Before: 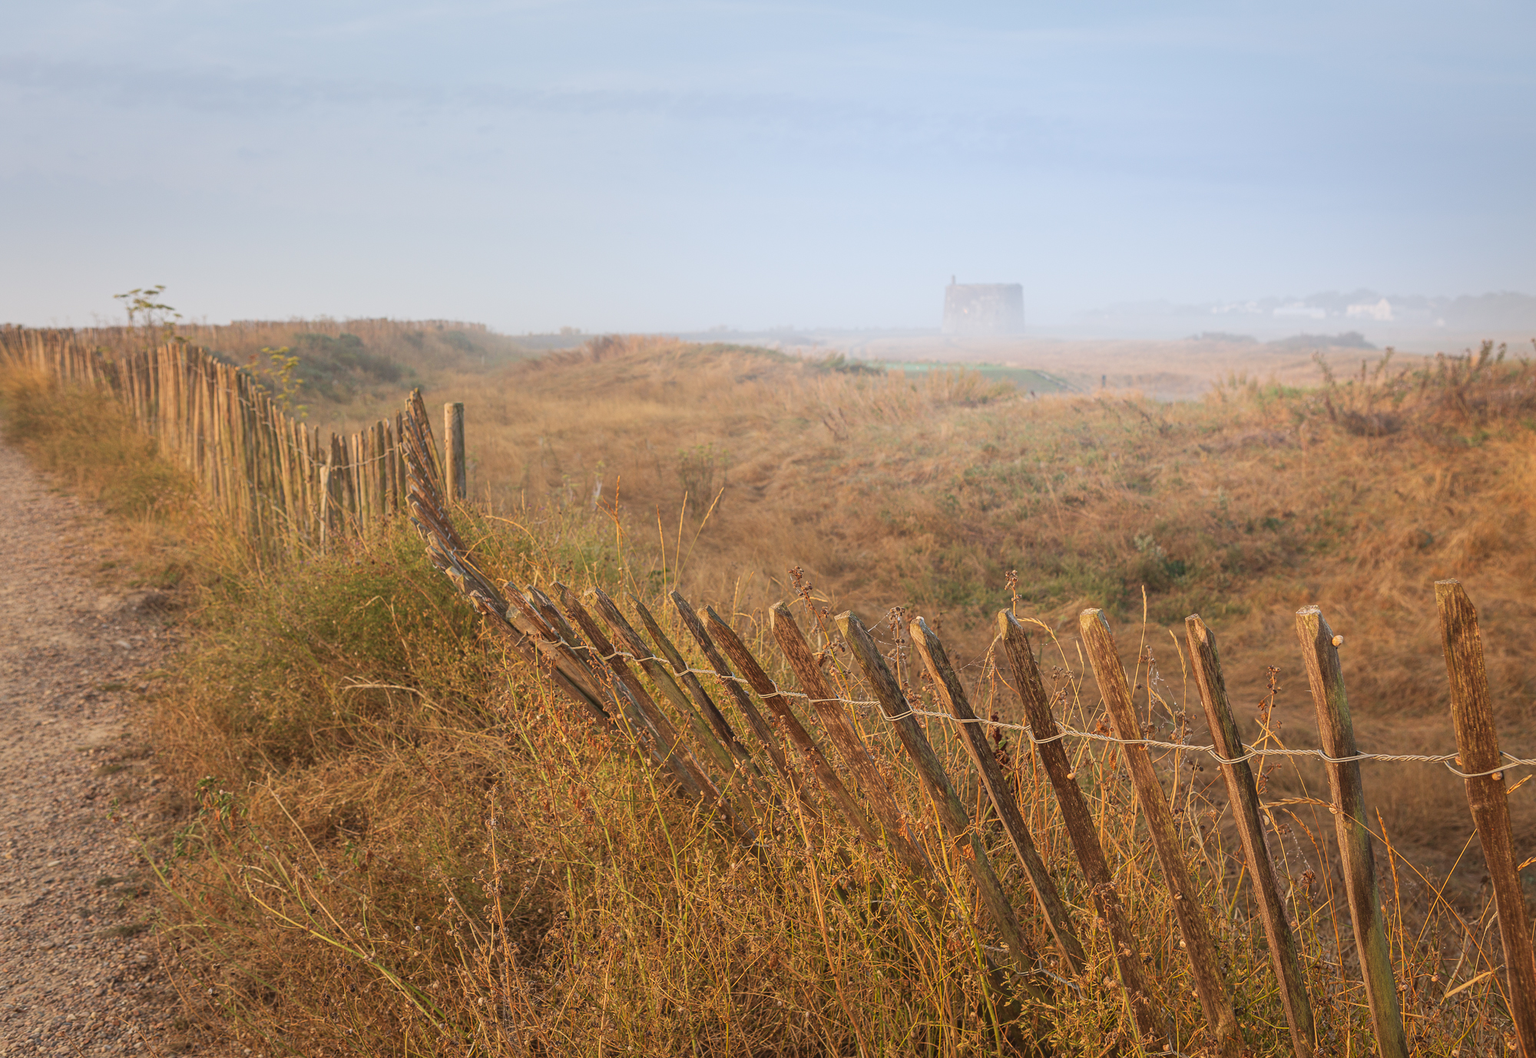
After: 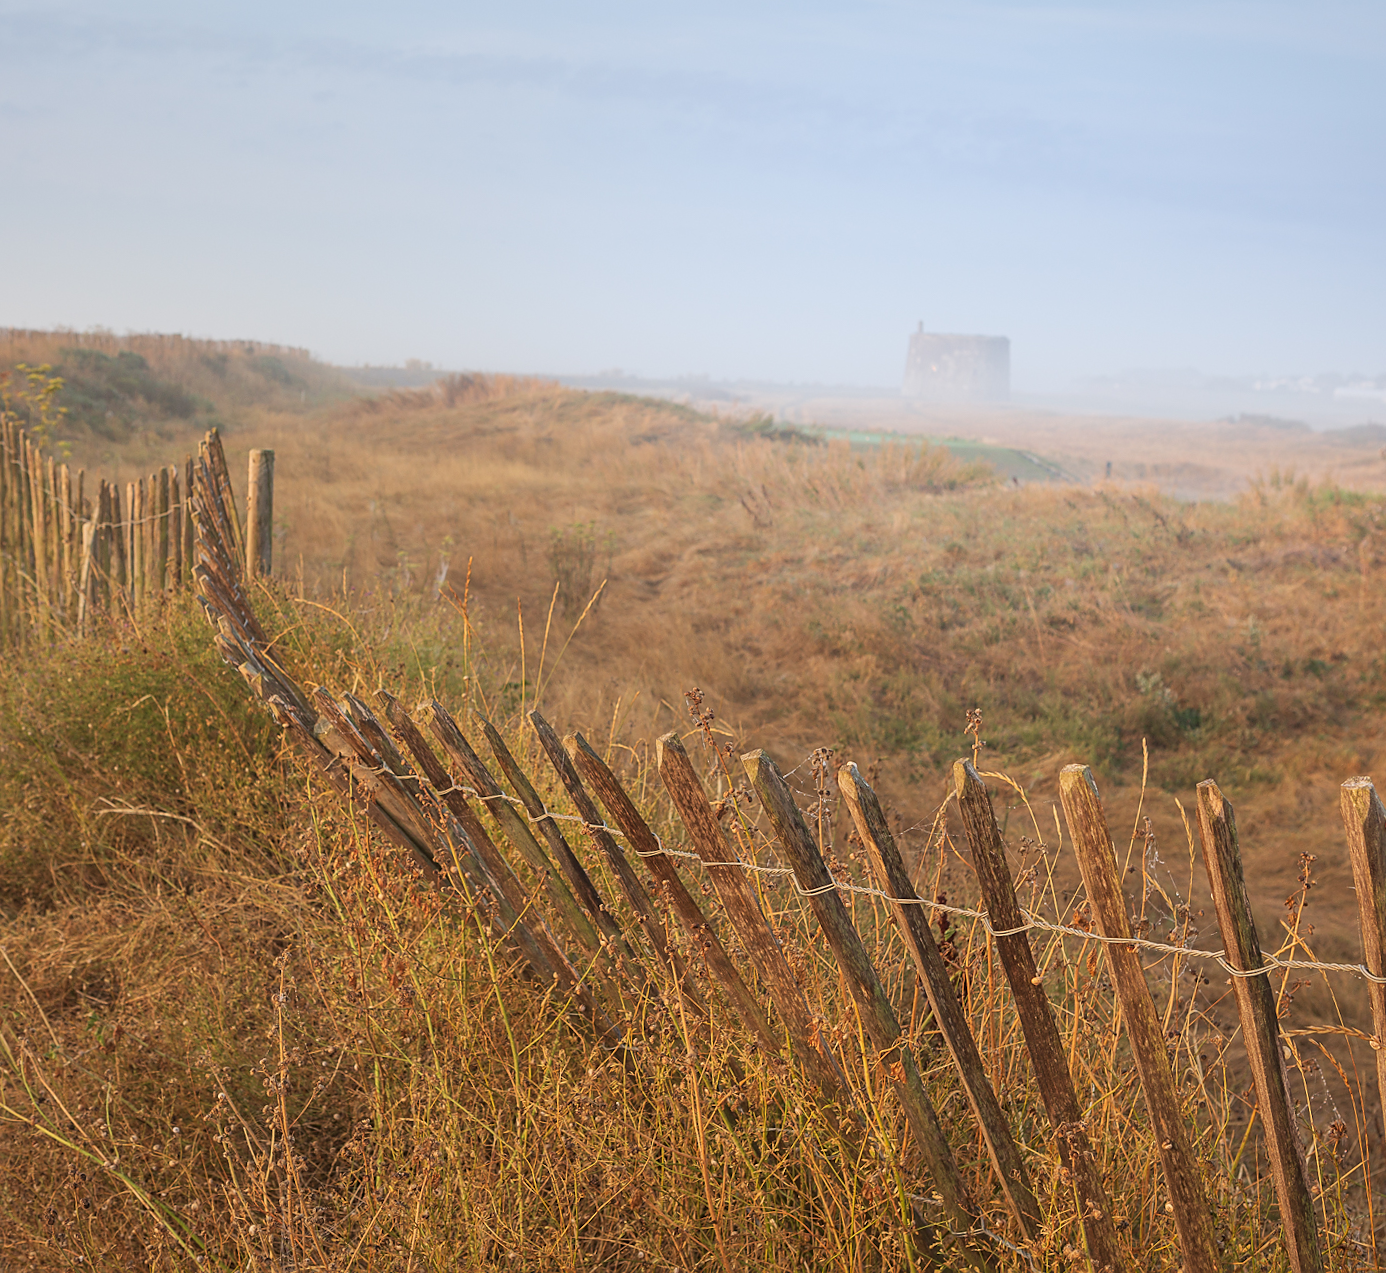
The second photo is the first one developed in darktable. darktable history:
crop and rotate: angle -3.27°, left 14.277%, top 0.028%, right 10.766%, bottom 0.028%
sharpen: radius 1.458, amount 0.398, threshold 1.271
